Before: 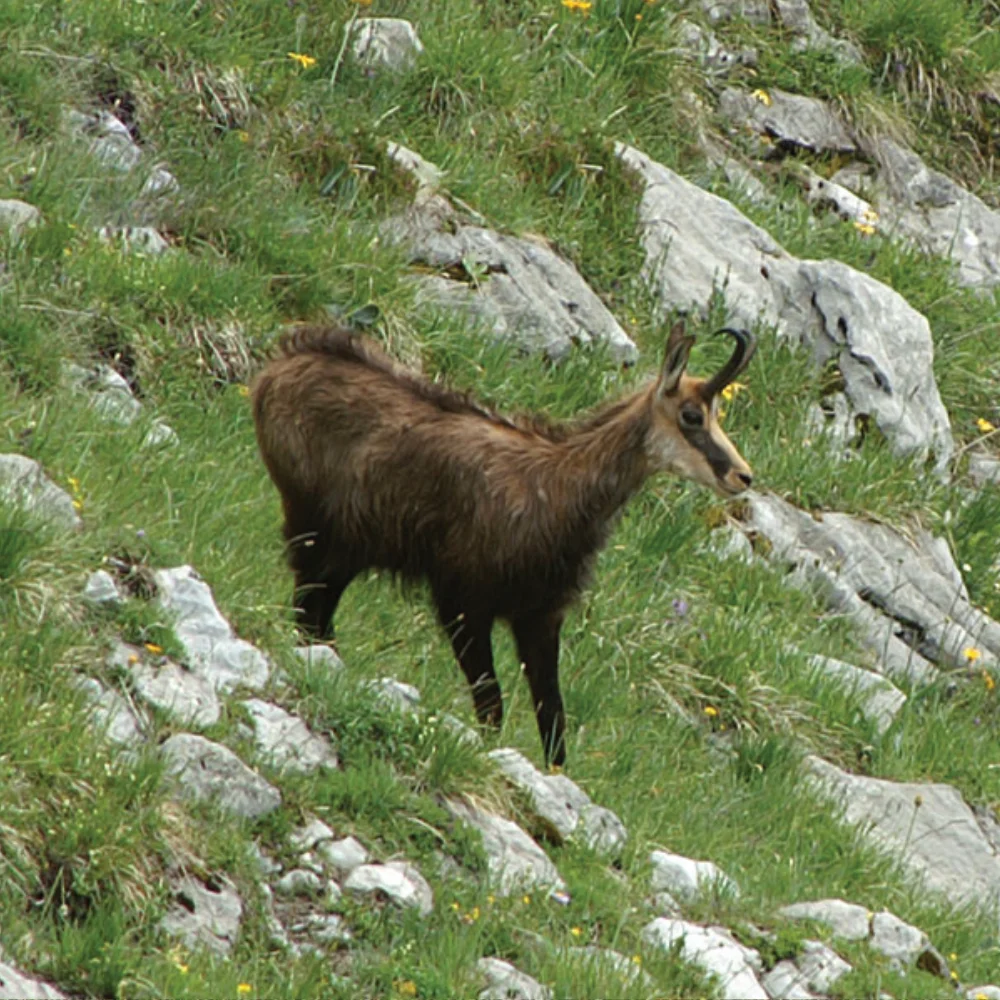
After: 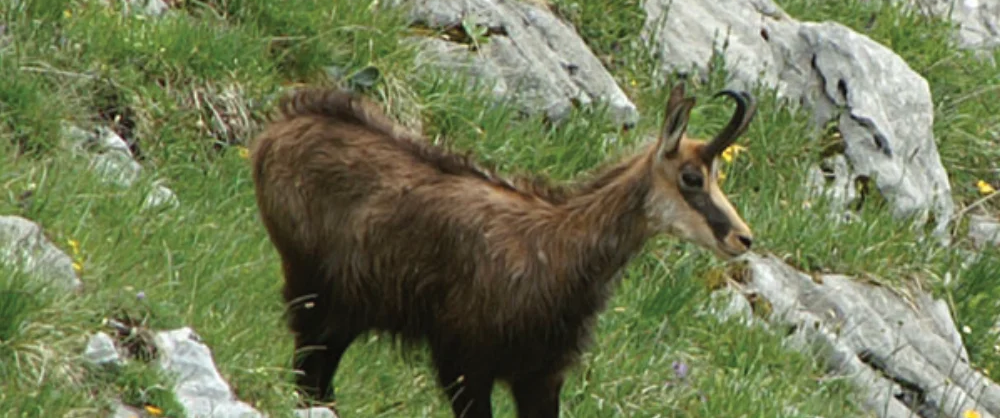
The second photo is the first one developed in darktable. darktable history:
crop and rotate: top 23.84%, bottom 34.294%
color correction: highlights a* 0.003, highlights b* -0.283
